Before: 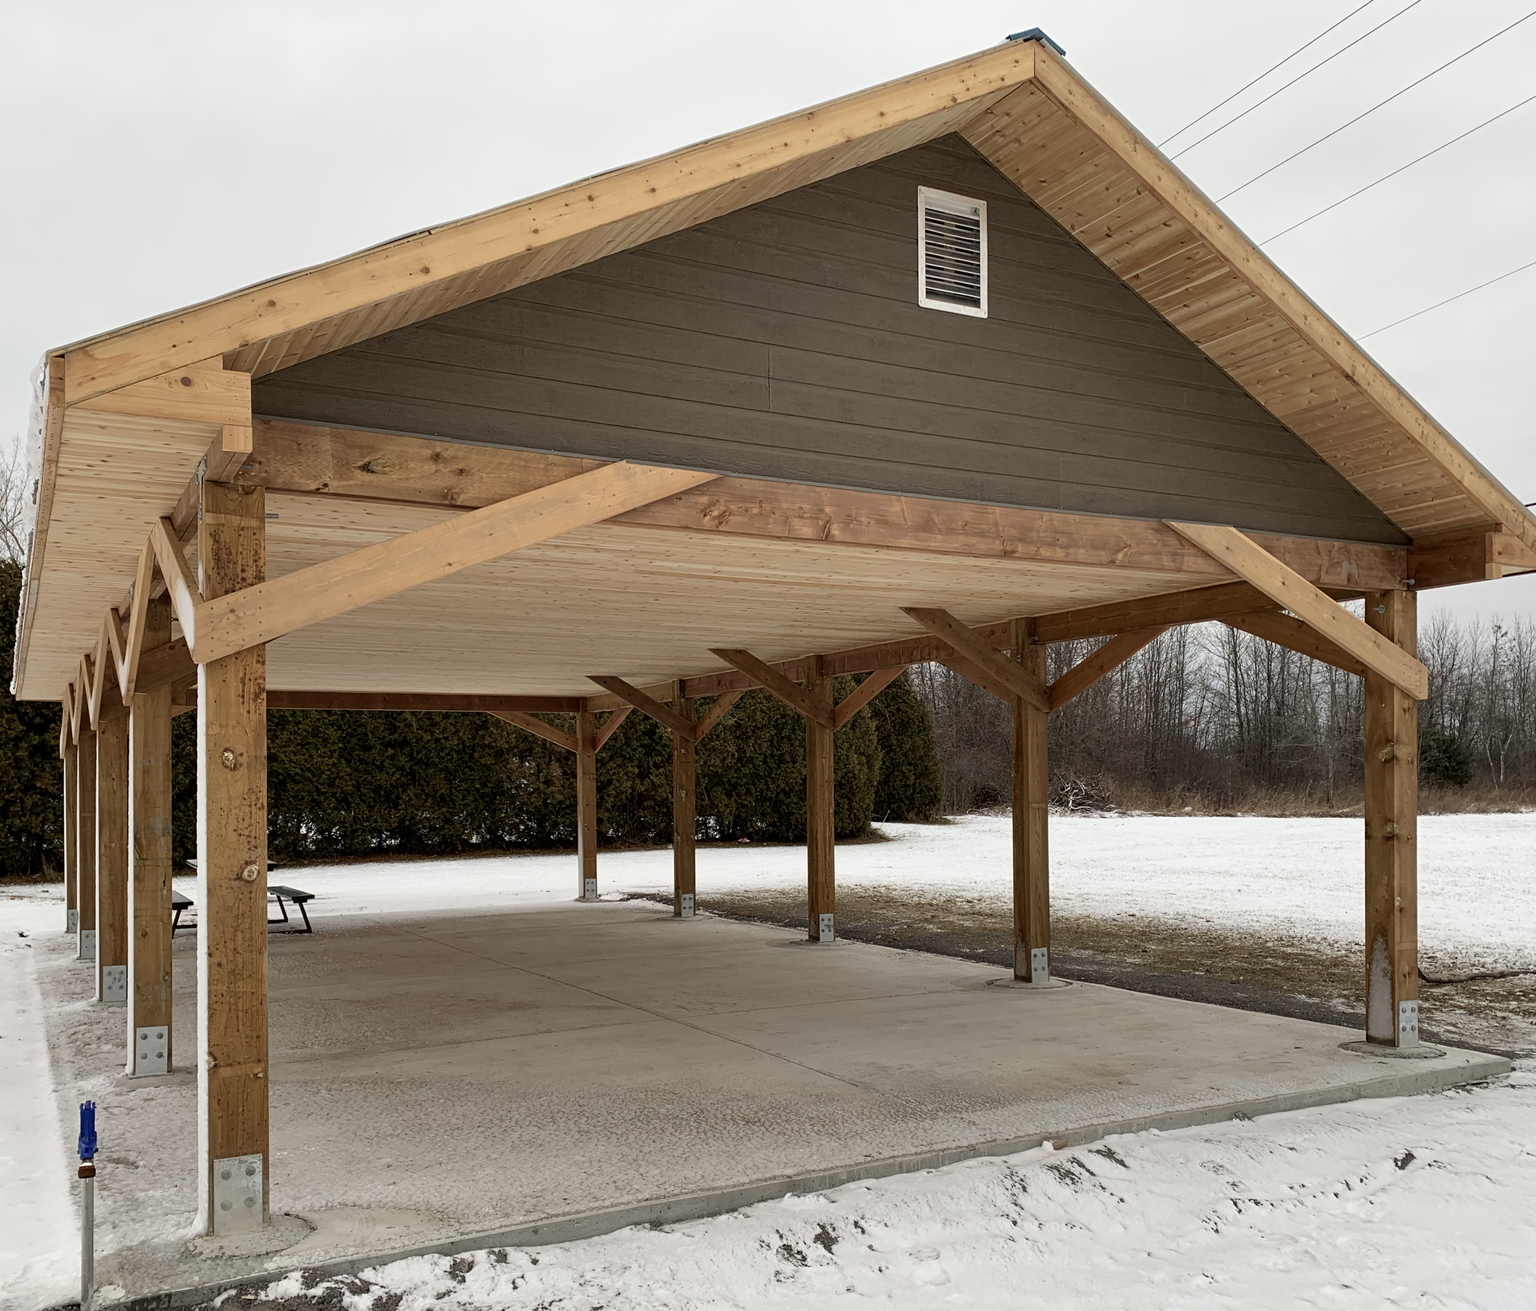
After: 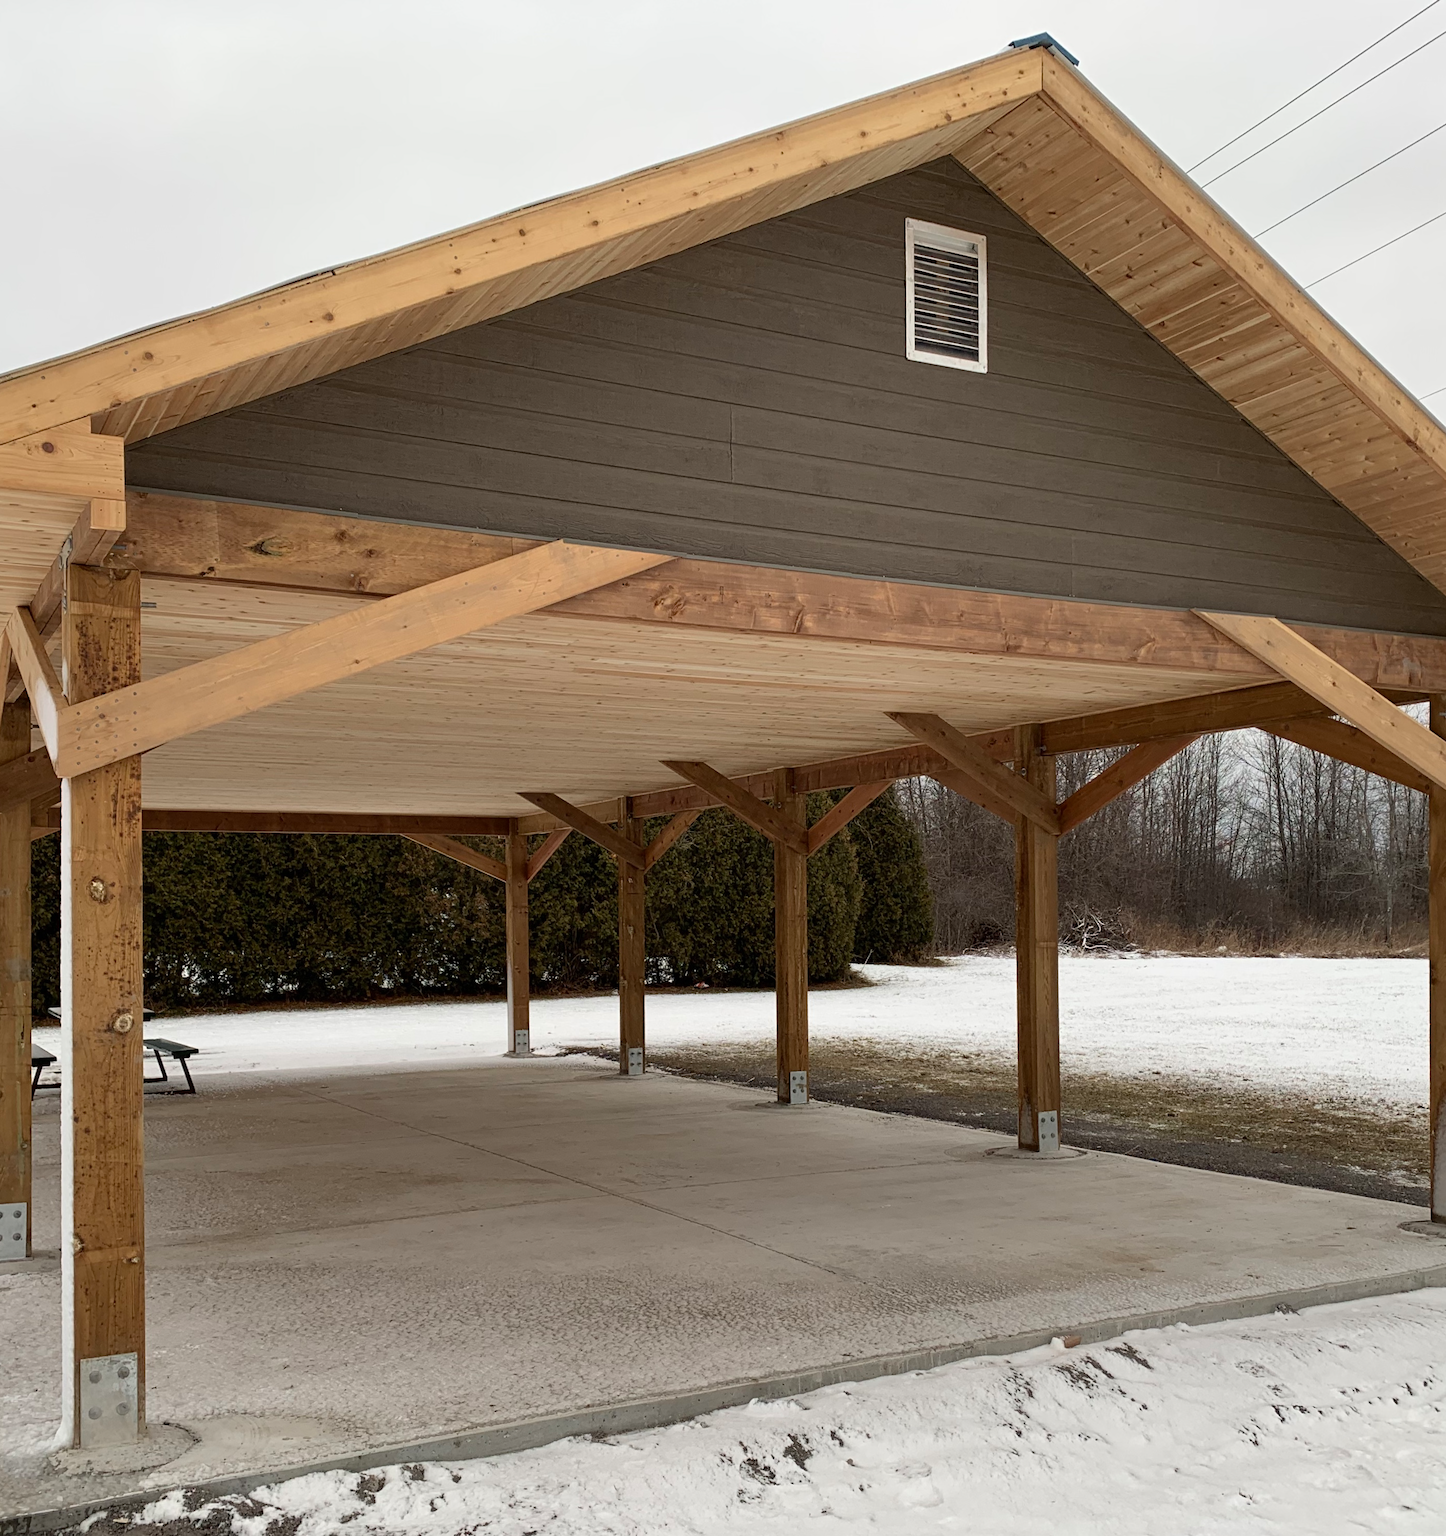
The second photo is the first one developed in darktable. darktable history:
crop and rotate: left 9.491%, right 10.117%
